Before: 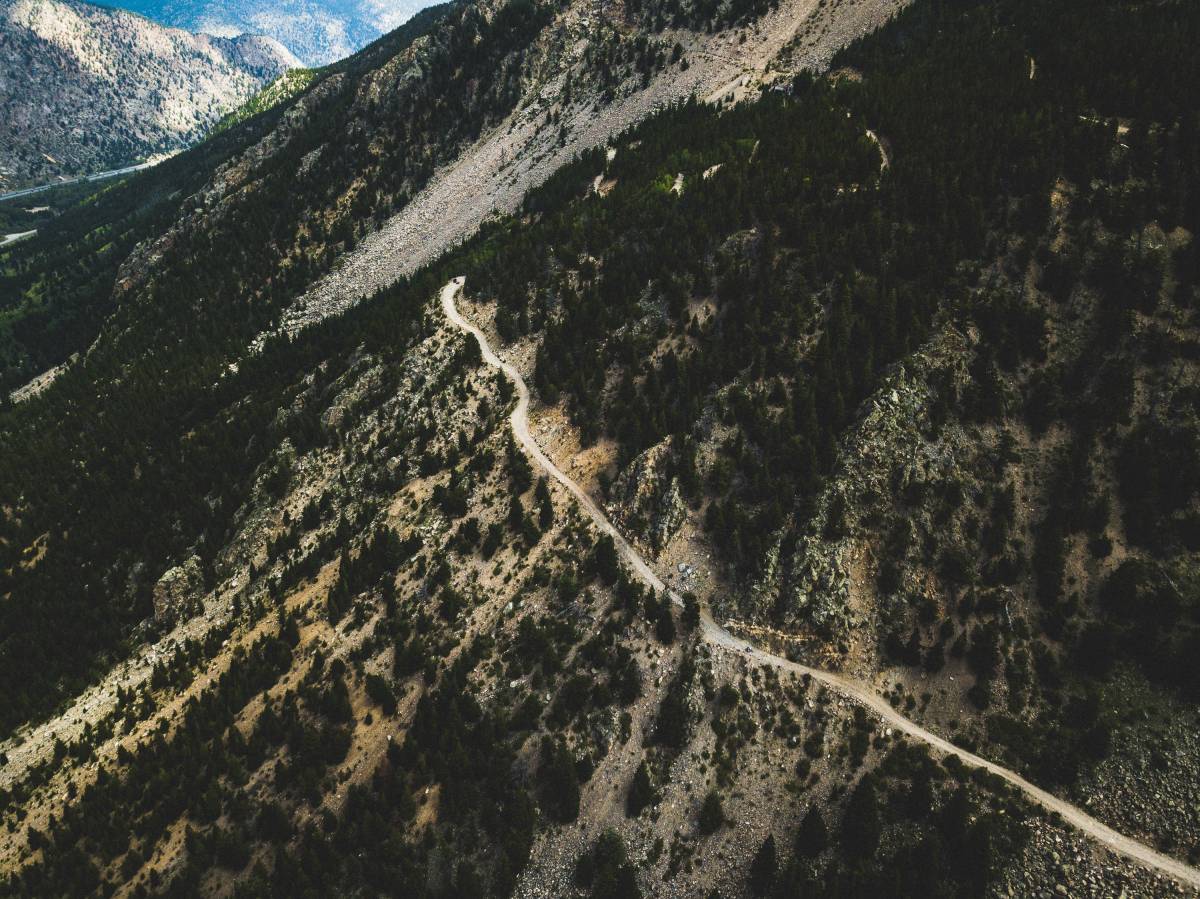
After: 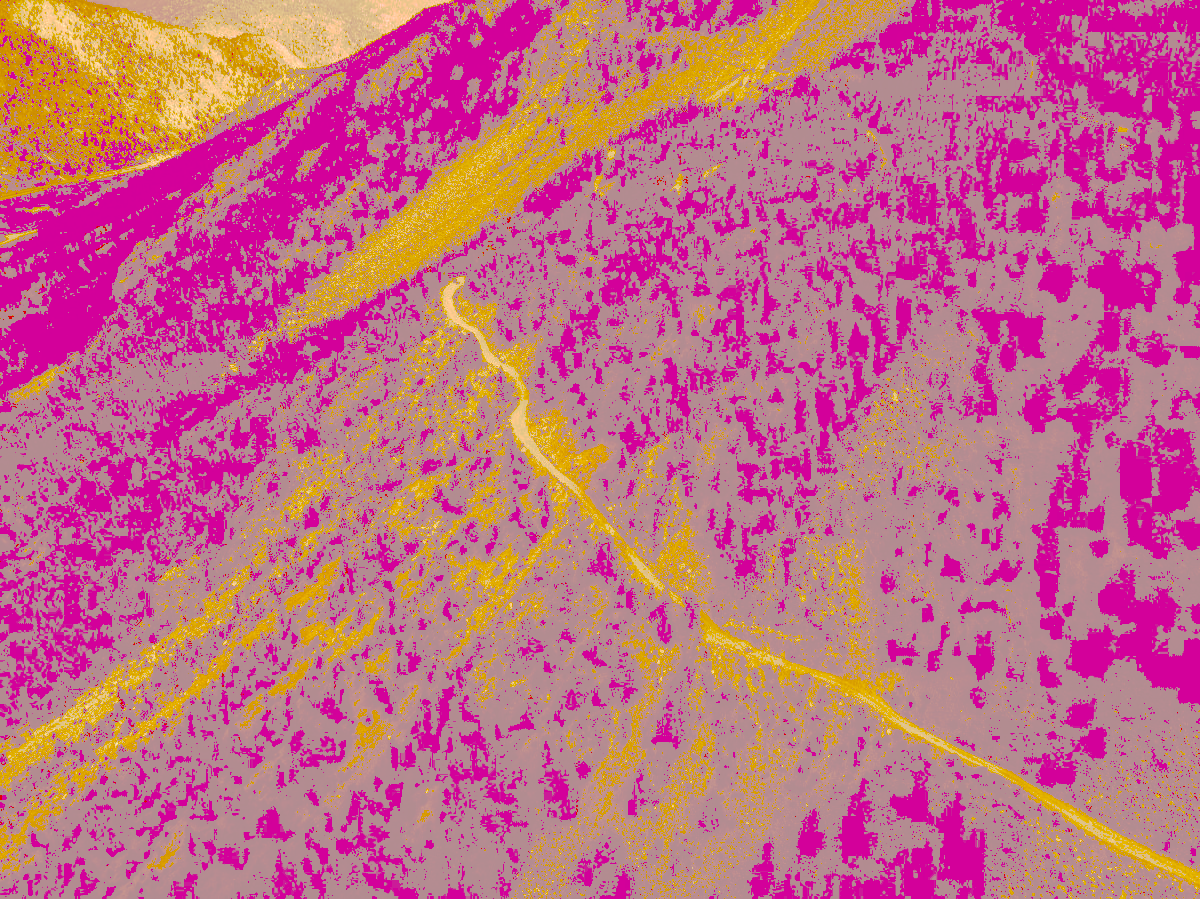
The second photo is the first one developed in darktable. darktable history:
tone curve: curves: ch0 [(0, 0) (0.003, 0.6) (0.011, 0.6) (0.025, 0.601) (0.044, 0.601) (0.069, 0.601) (0.1, 0.601) (0.136, 0.602) (0.177, 0.605) (0.224, 0.609) (0.277, 0.615) (0.335, 0.625) (0.399, 0.633) (0.468, 0.654) (0.543, 0.676) (0.623, 0.71) (0.709, 0.753) (0.801, 0.802) (0.898, 0.85) (1, 1)], preserve colors none
color look up table: target L [100.88, 95.75, 84.01, 85.85, 85.13, 79.55, 78.58, 64.44, 56.34, 54.71, 51.32, 40.51, 29.91, 28.54, 77.86, 69.05, 64.99, 65.23, 45.99, 48.09, 38.9, 42.27, 38.3, 32.36, 27.9, 94.86, 83.9, 73.64, 85, 56.7, 76.02, 62.61, 64.14, 64.99, 76.78, 34.89, 36.09, 33.19, 34.3, 28.93, 28.85, 94.53, 88.82, 69.78, 66.07, 72.78, 43.5, 31.52, 31.16], target a [1.263, 14.45, -15.02, 0.674, -2.936, 13.65, 8.531, 2.571, 21.29, 35.07, 28.06, 55.14, 82.83, 80.33, 26.4, 34.1, 47.81, 29.08, 92.97, 53.18, 98.21, 71.74, 86.7, 87.36, 79.14, 21.25, 23.9, 38.89, 19.58, 74.62, 34.44, 46.36, 32.17, 37.3, 27.77, 91.97, 77.39, 88.85, 90.9, 81.04, 80.91, 18.59, 2.165, 4.176, 20.46, 18.79, 61.06, 85.77, 85.13], target b [61.52, 164.24, 144.03, 147.64, 146.13, 136.71, 134.69, 110.85, 96.82, 94.06, 88.31, 69.65, 51.4, 49.04, 133.65, 118.79, 111.73, 112.01, 79.1, 82.72, 66.8, 72.63, 65.84, 55.61, 47.92, 31.8, 22.17, 69.19, 20.68, 97, 9.089, 107.15, 109.84, 57.71, 6.838, 59.88, 61.99, 56.95, 58.73, 49.7, 49.56, 32.83, 27.78, 119.62, 113.22, 40.76, 74.59, 54.14, 53.5], num patches 49
